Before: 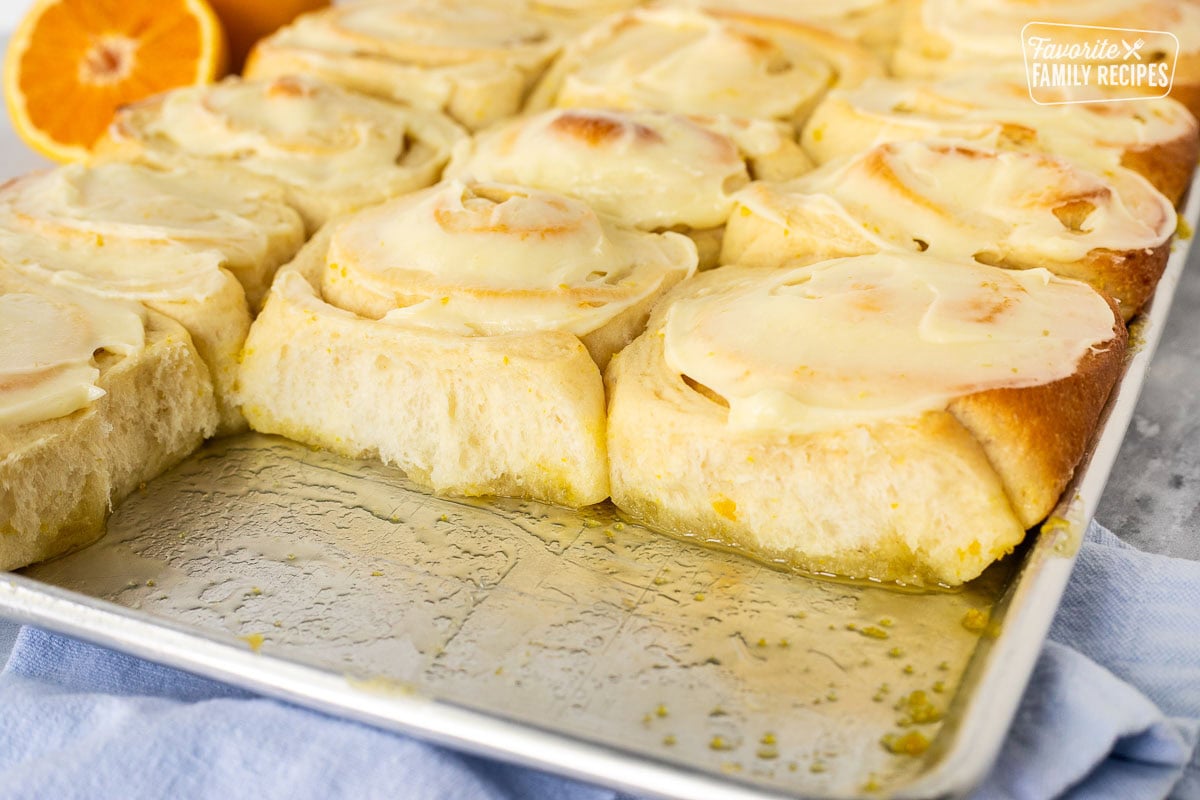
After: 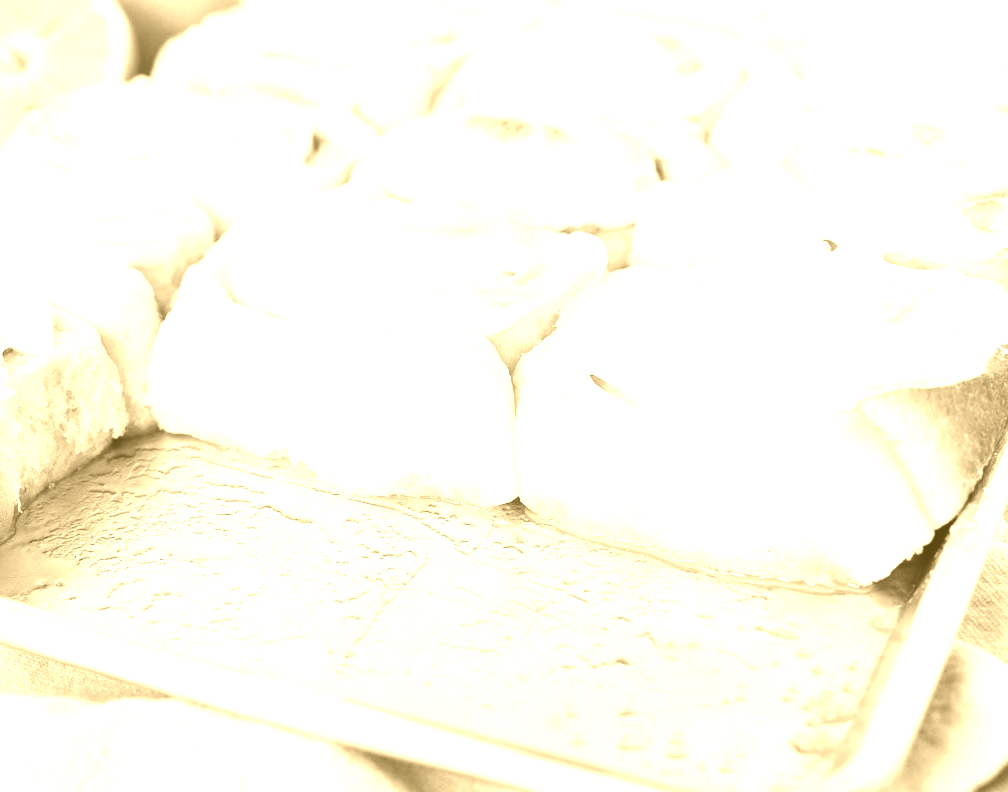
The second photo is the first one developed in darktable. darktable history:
colorize: hue 36°, source mix 100%
color correction: saturation 1.32
crop: left 7.598%, right 7.873%
base curve: curves: ch0 [(0, 0) (0.028, 0.03) (0.121, 0.232) (0.46, 0.748) (0.859, 0.968) (1, 1)], preserve colors none
